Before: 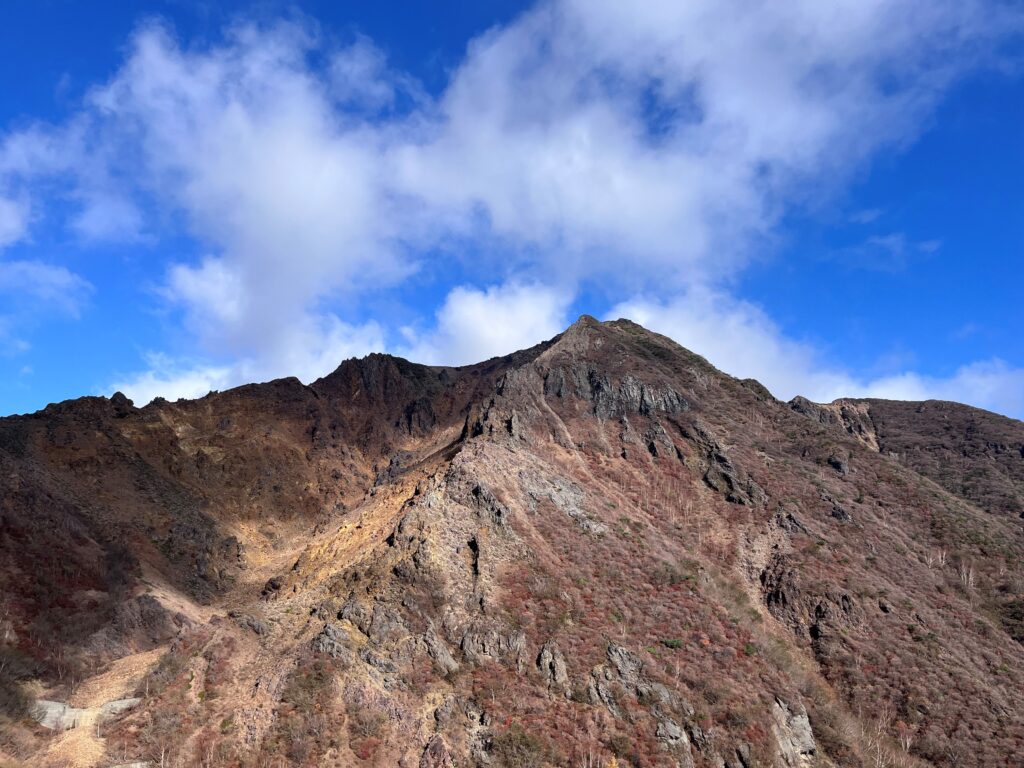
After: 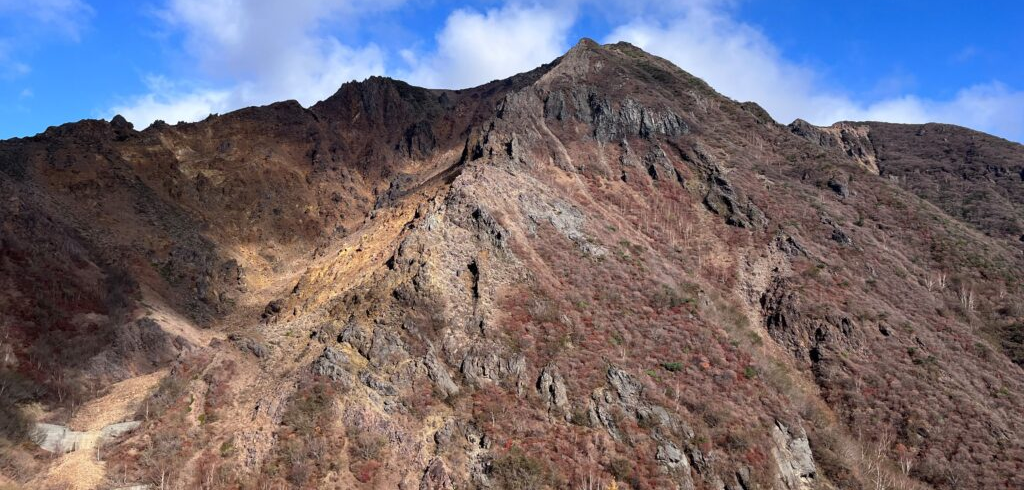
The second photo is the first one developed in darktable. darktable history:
crop and rotate: top 36.123%
